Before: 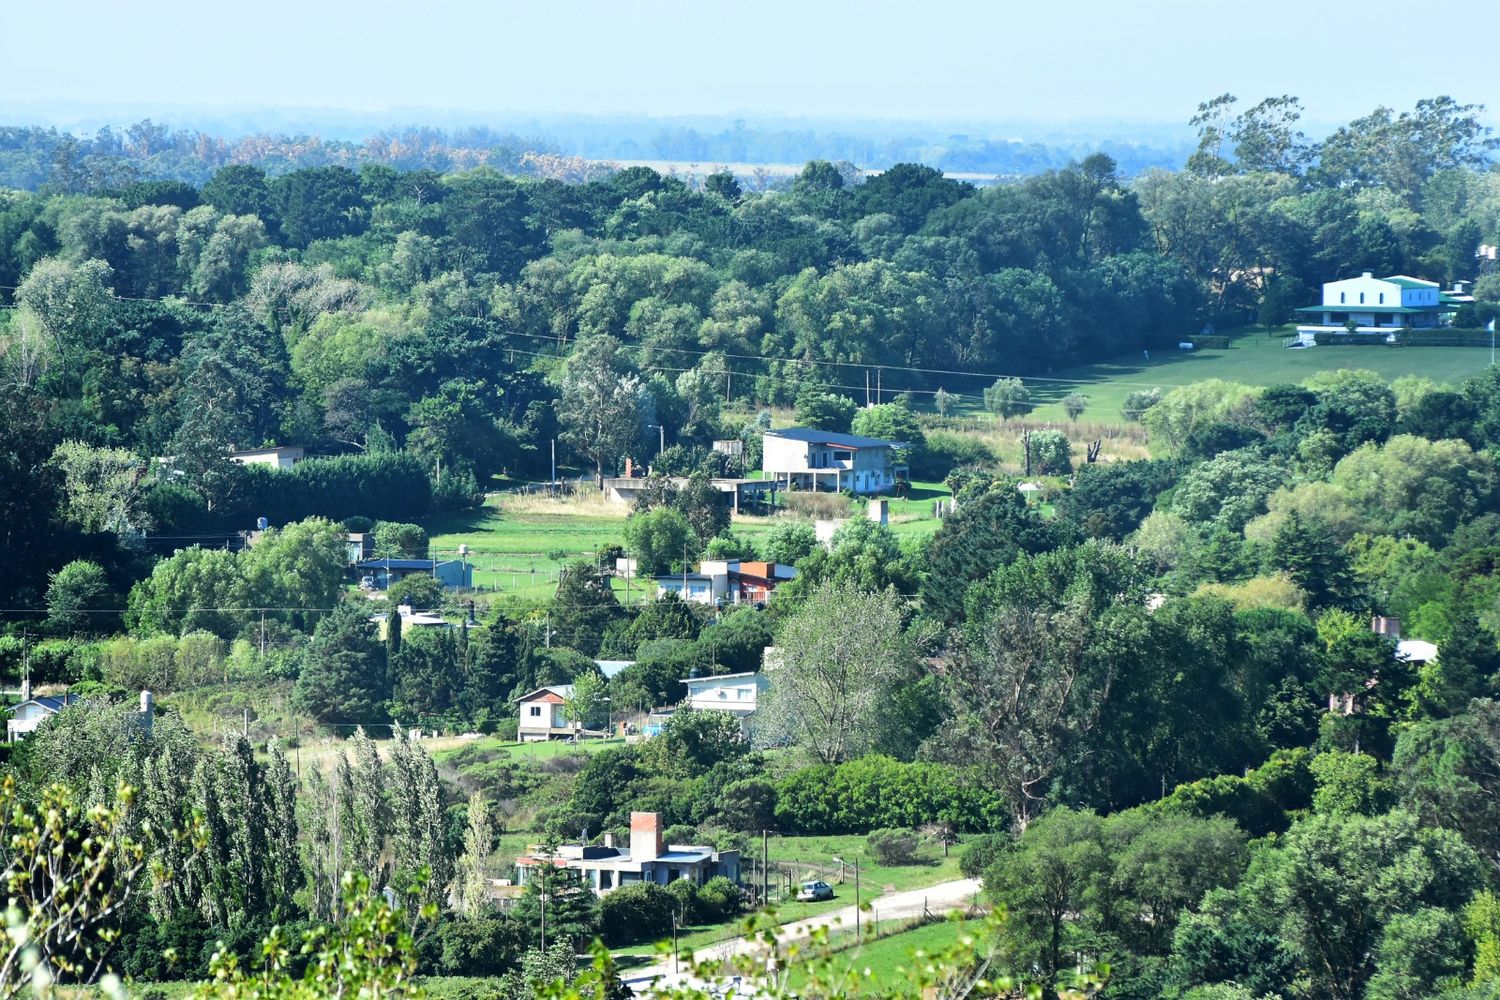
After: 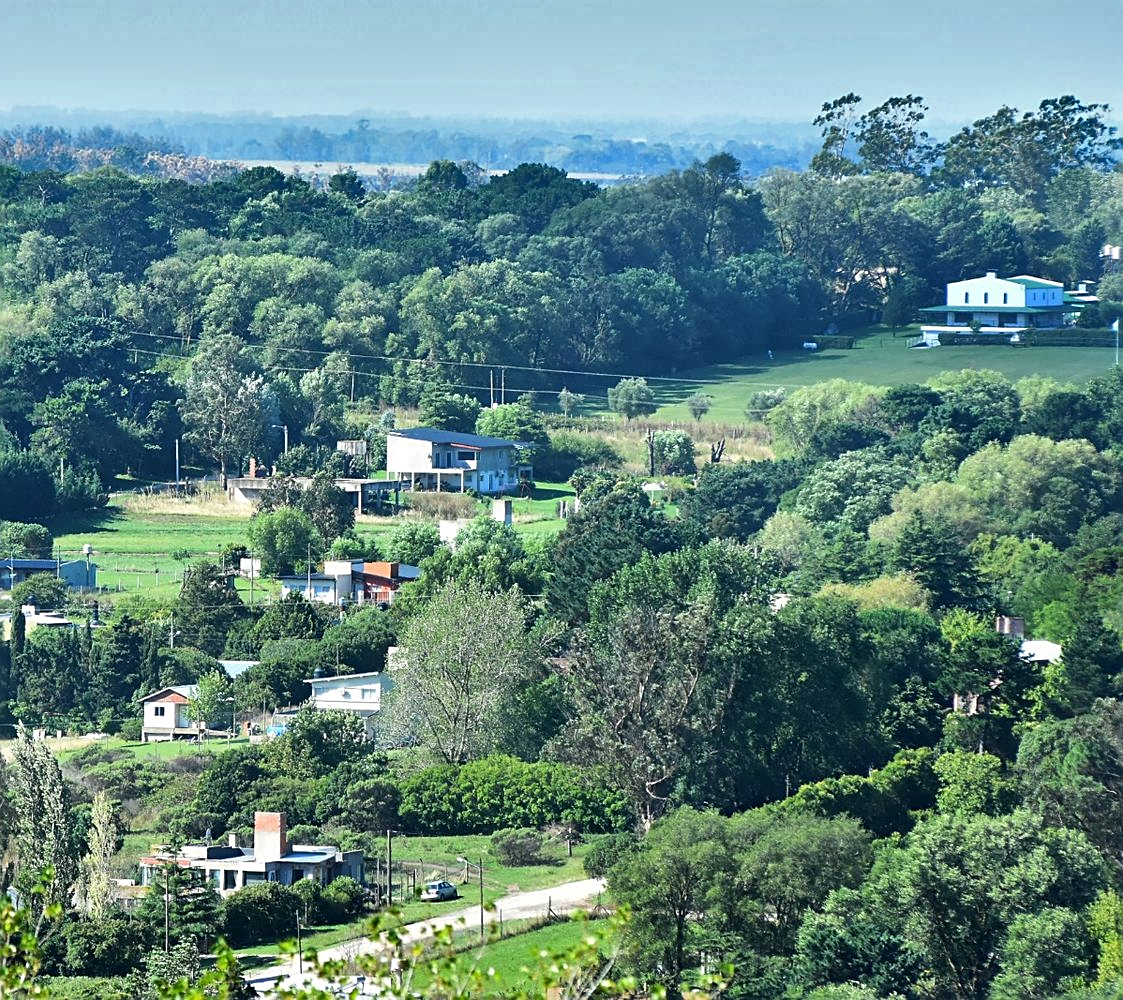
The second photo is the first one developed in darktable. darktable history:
crop and rotate: left 25.085%
sharpen: on, module defaults
shadows and highlights: shadows 24.44, highlights -79.32, soften with gaussian
